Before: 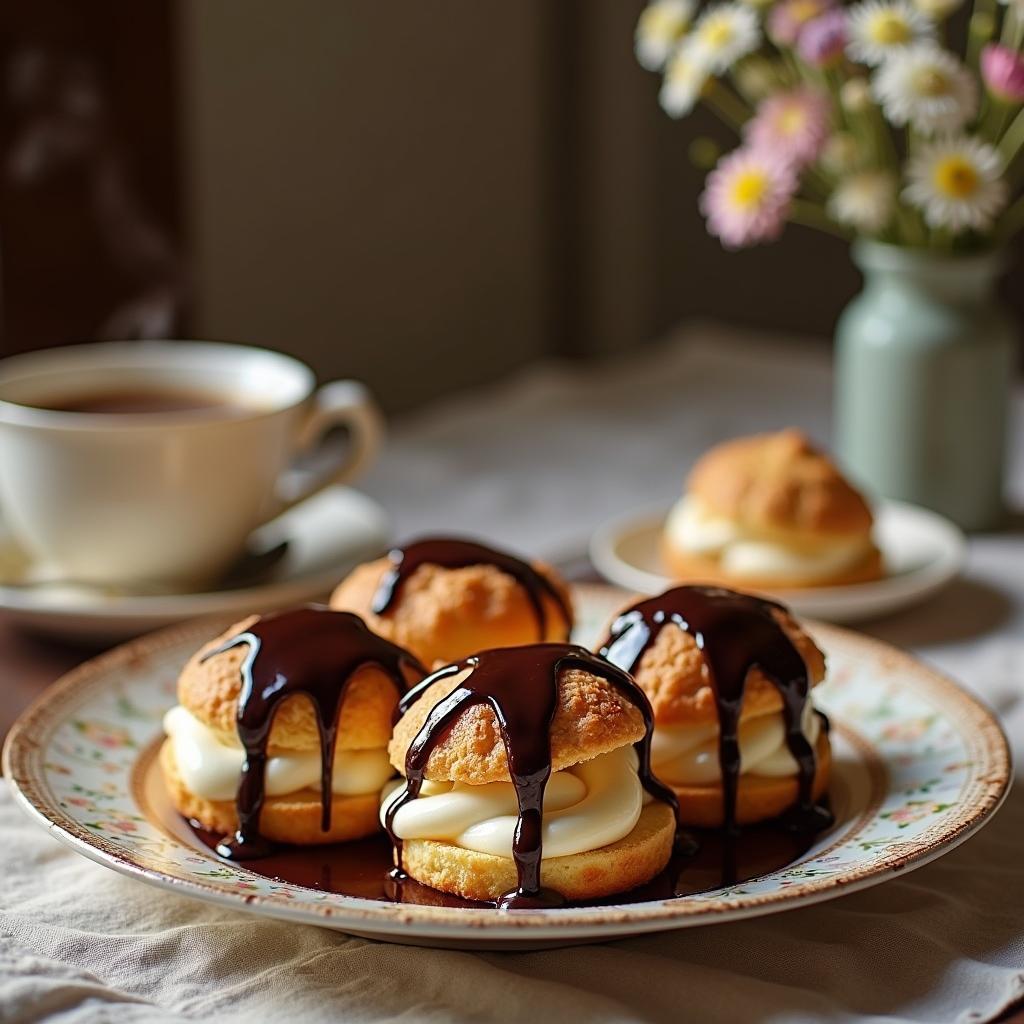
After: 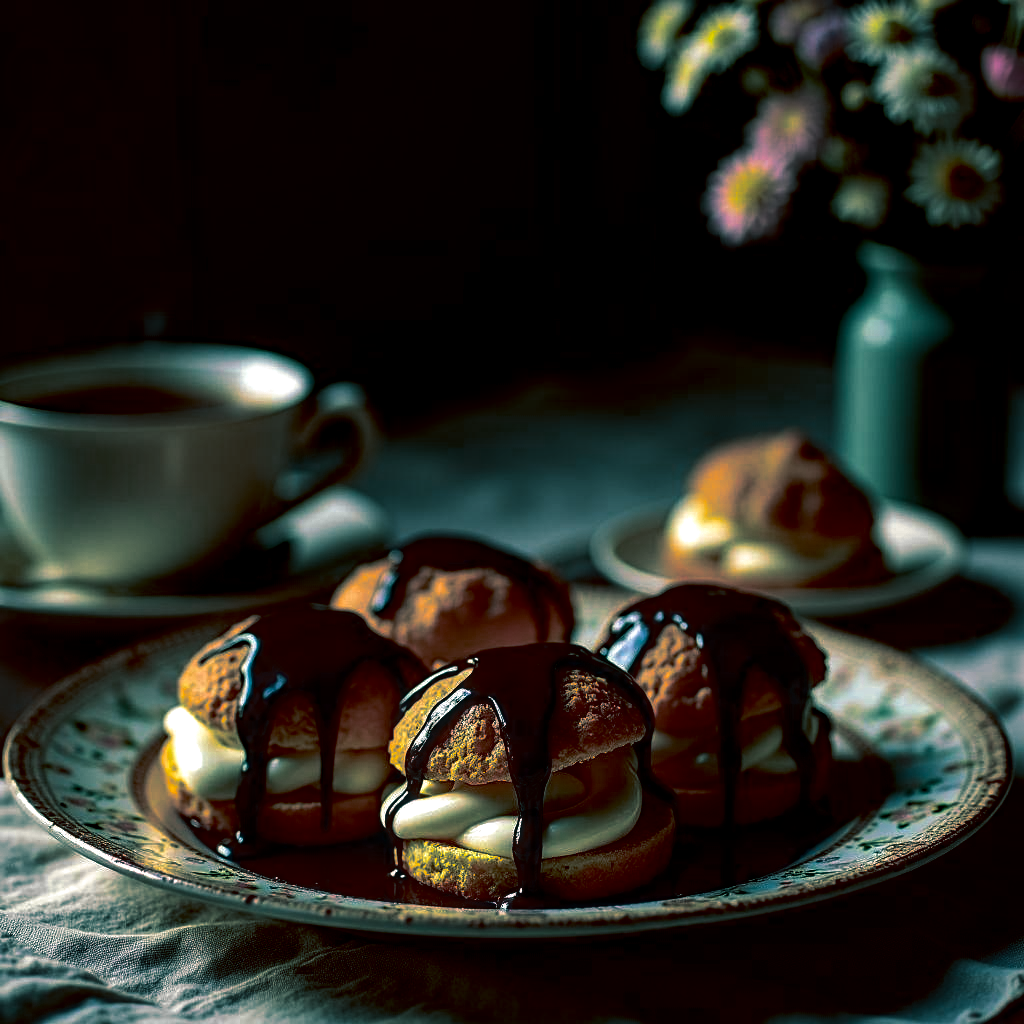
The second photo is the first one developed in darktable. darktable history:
split-toning: shadows › hue 186.43°, highlights › hue 49.29°, compress 30.29%
exposure: exposure 0.2 EV, compensate highlight preservation false
local contrast: on, module defaults
contrast brightness saturation: brightness -1, saturation 1
